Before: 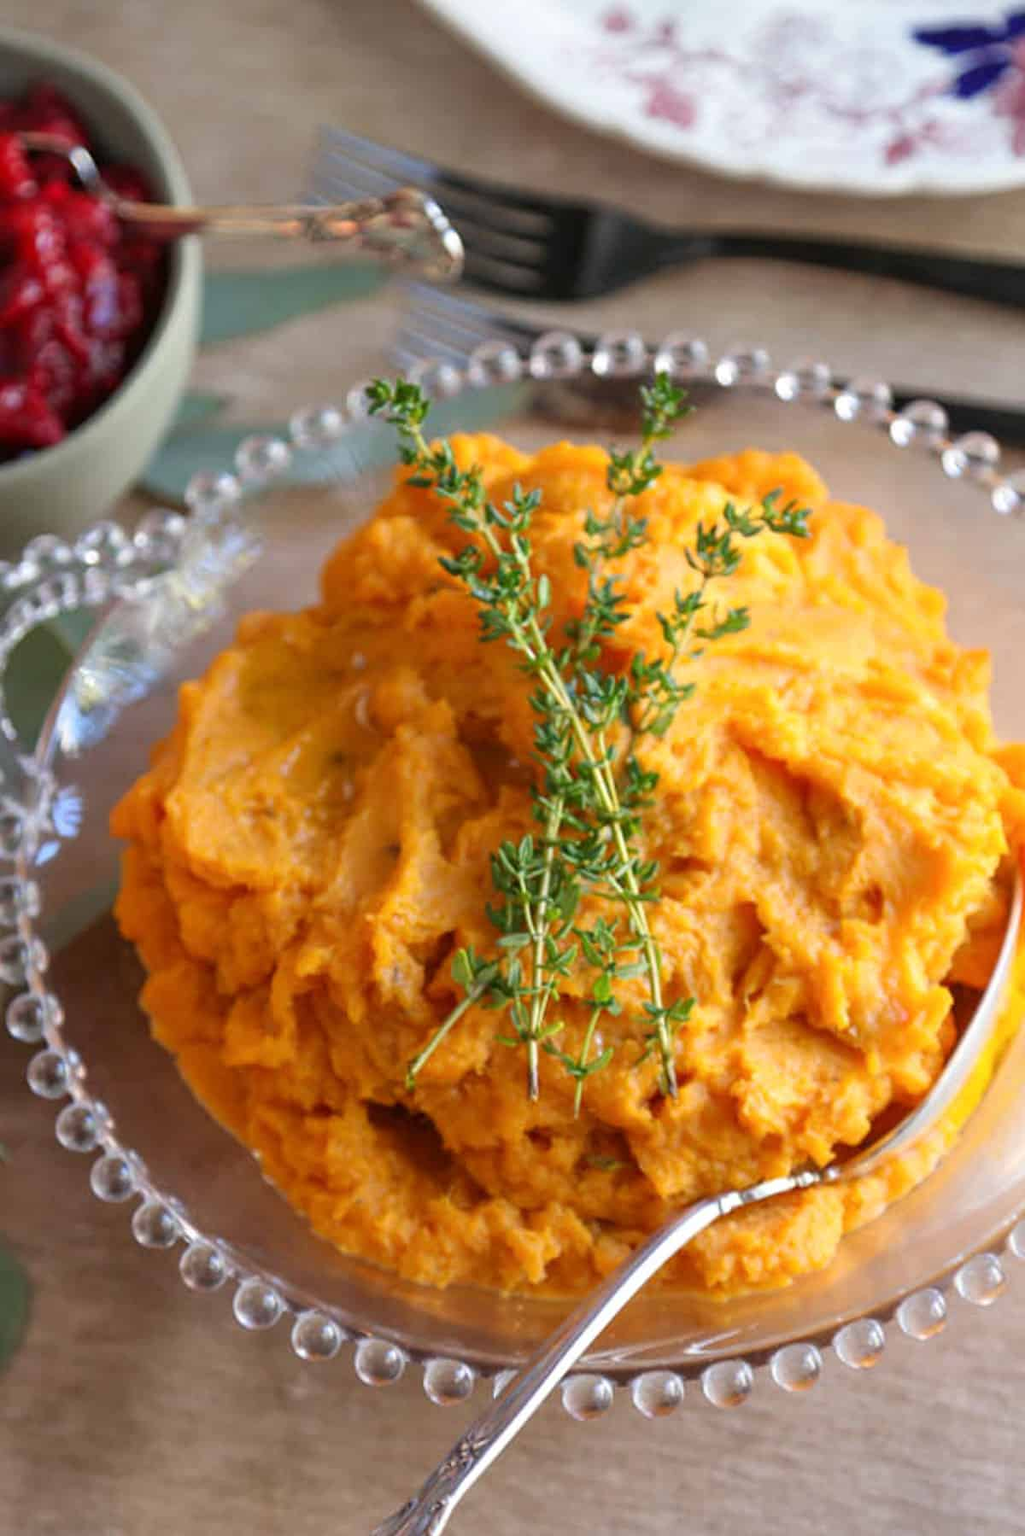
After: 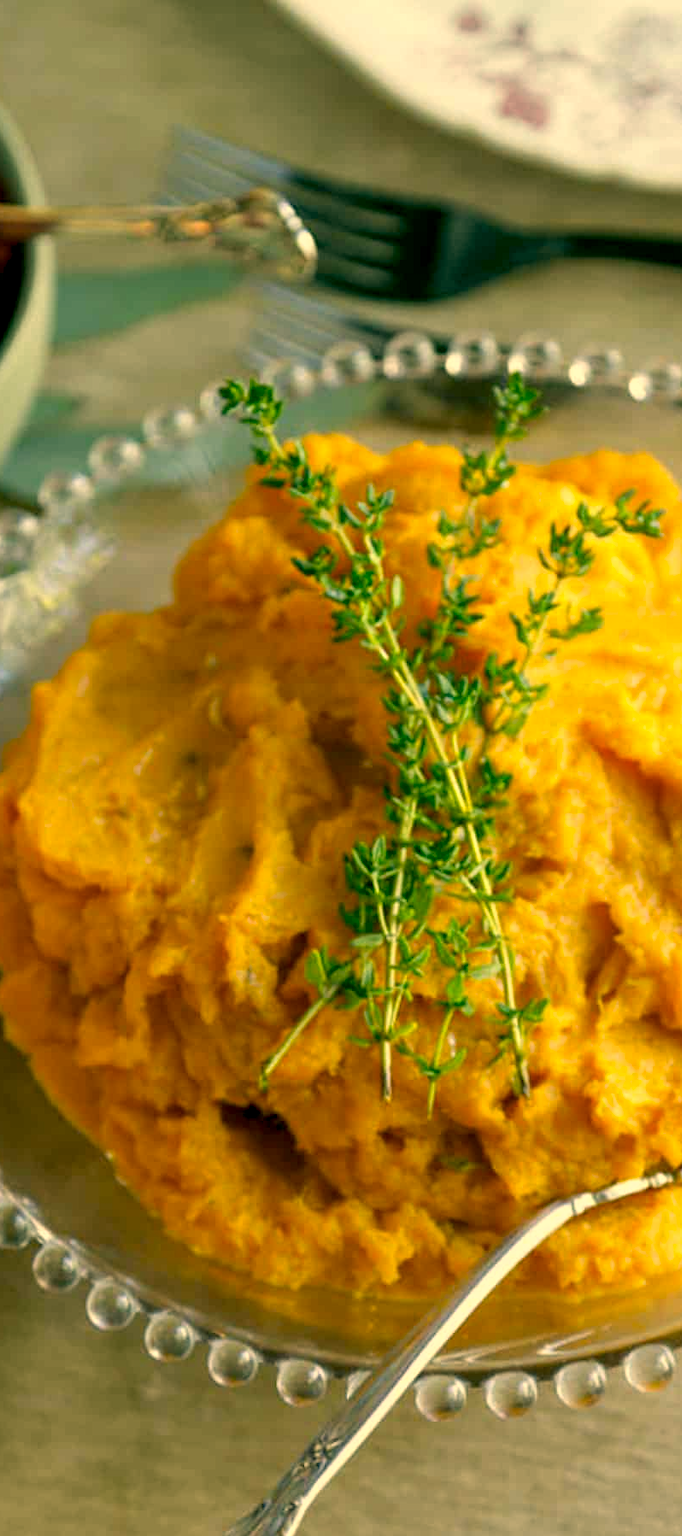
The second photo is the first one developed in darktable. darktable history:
crop and rotate: left 14.386%, right 18.976%
exposure: black level correction 0.01, exposure 0.015 EV, compensate highlight preservation false
color correction: highlights a* 5.61, highlights b* 32.91, shadows a* -25.91, shadows b* 3.93
